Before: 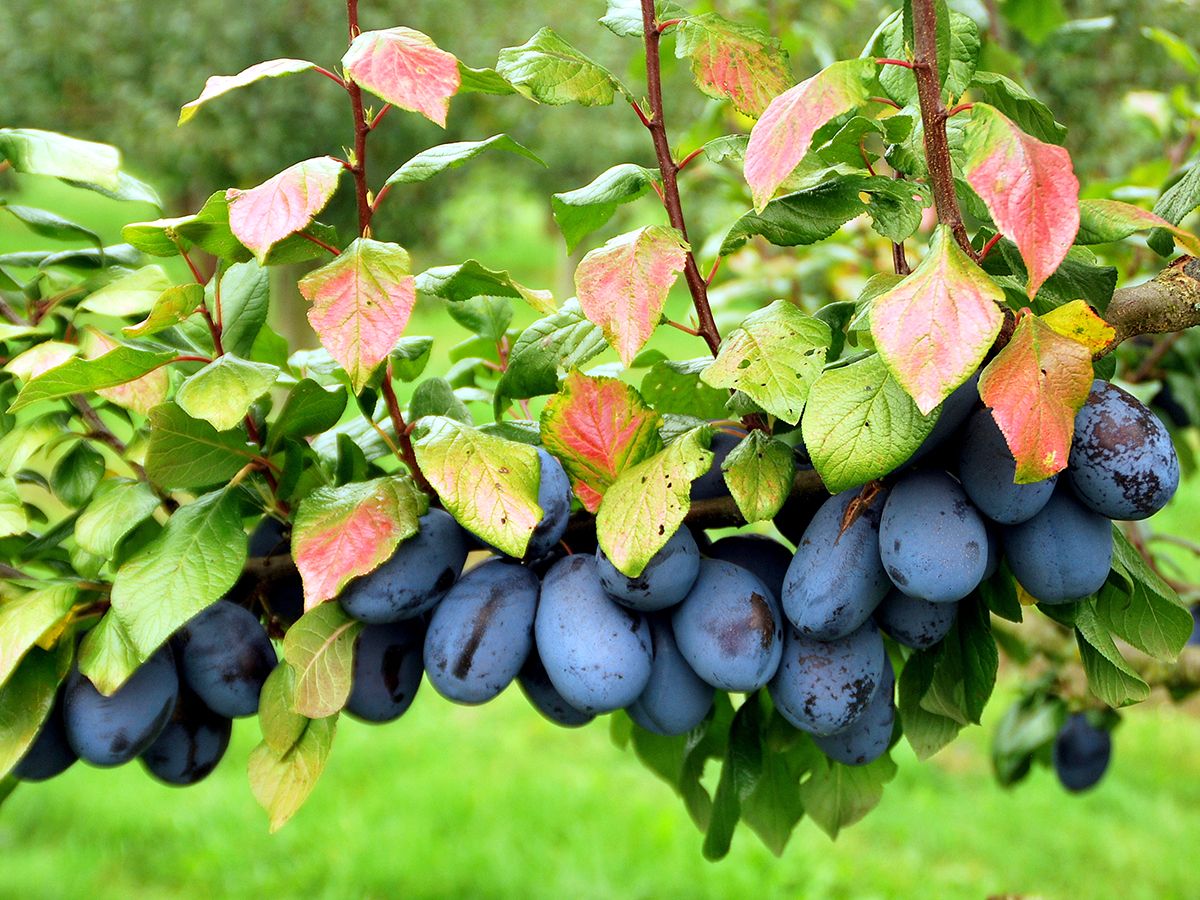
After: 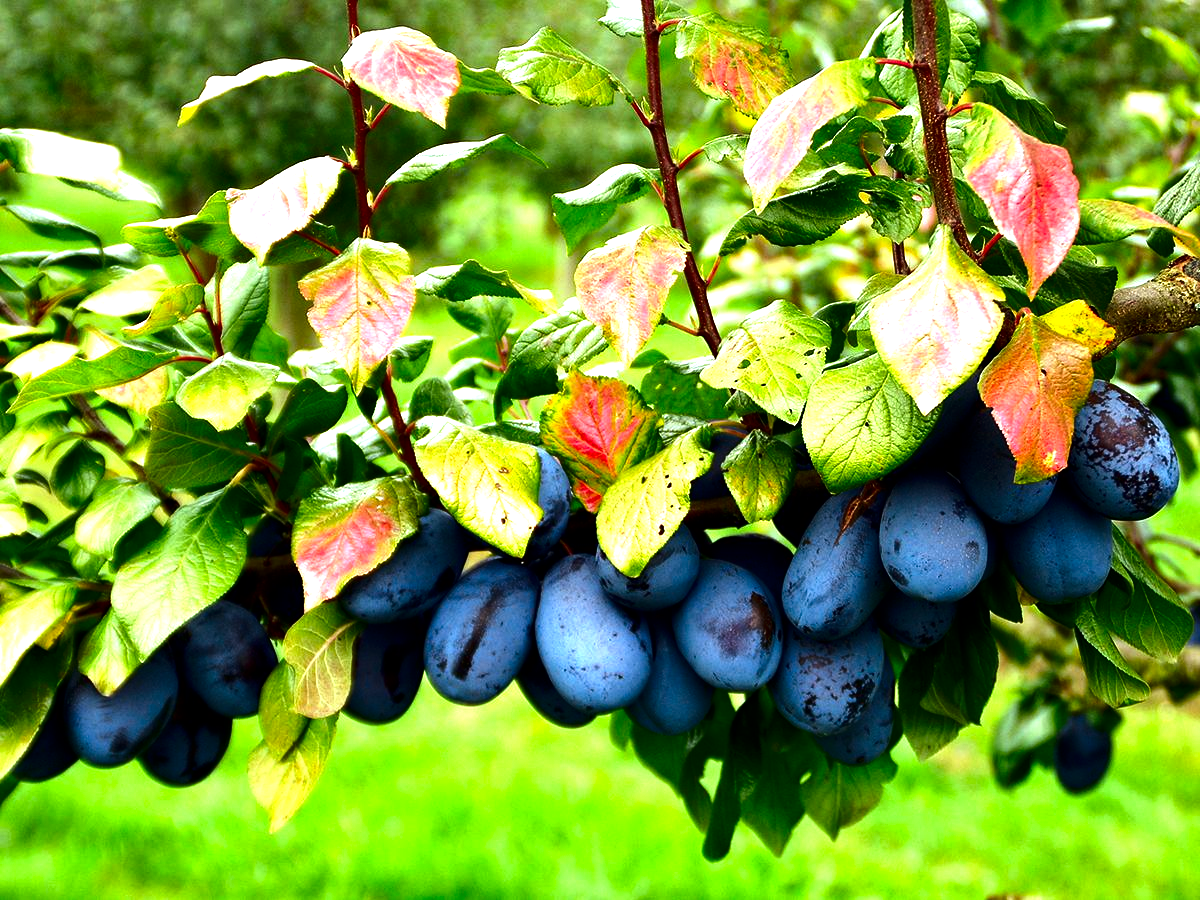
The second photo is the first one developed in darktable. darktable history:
exposure: compensate highlight preservation false
contrast brightness saturation: brightness -0.25, saturation 0.2
tone equalizer: -8 EV -0.75 EV, -7 EV -0.7 EV, -6 EV -0.6 EV, -5 EV -0.4 EV, -3 EV 0.4 EV, -2 EV 0.6 EV, -1 EV 0.7 EV, +0 EV 0.75 EV, edges refinement/feathering 500, mask exposure compensation -1.57 EV, preserve details no
